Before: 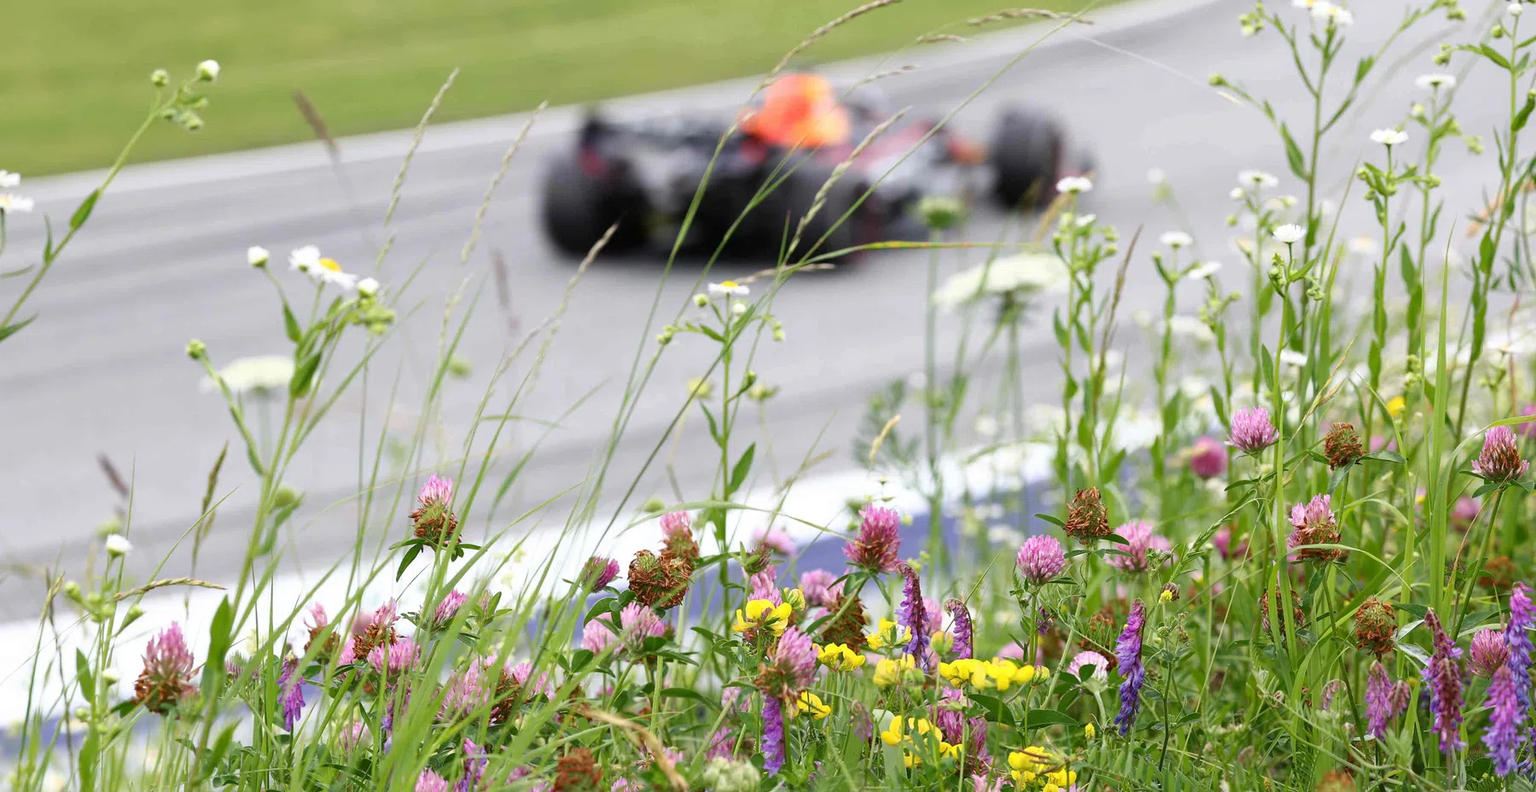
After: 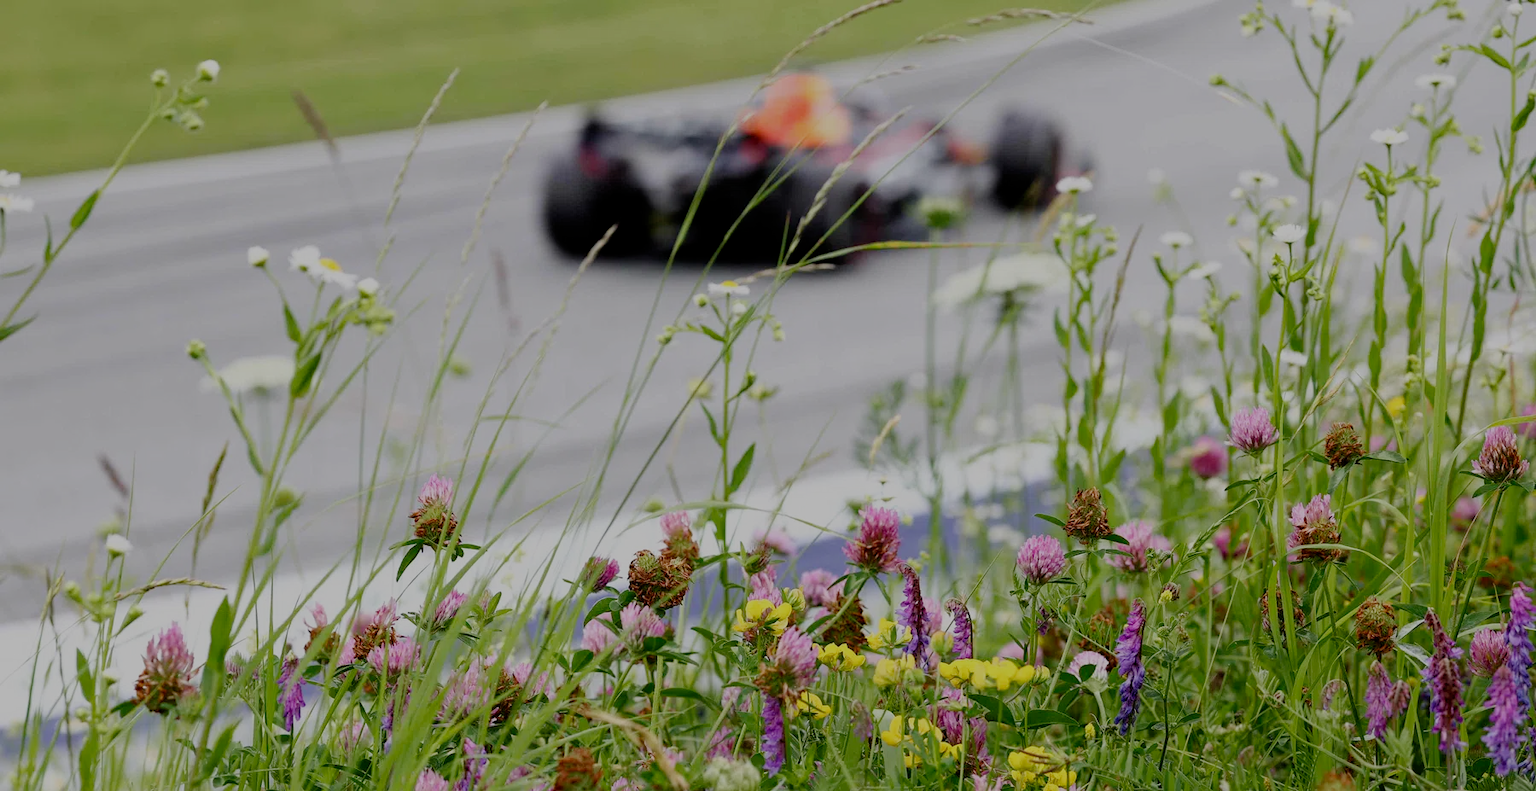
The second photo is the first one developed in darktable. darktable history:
split-toning: shadows › saturation 0.61, highlights › saturation 0.58, balance -28.74, compress 87.36%
filmic rgb: middle gray luminance 30%, black relative exposure -9 EV, white relative exposure 7 EV, threshold 6 EV, target black luminance 0%, hardness 2.94, latitude 2.04%, contrast 0.963, highlights saturation mix 5%, shadows ↔ highlights balance 12.16%, add noise in highlights 0, preserve chrominance no, color science v3 (2019), use custom middle-gray values true, iterations of high-quality reconstruction 0, contrast in highlights soft, enable highlight reconstruction true
